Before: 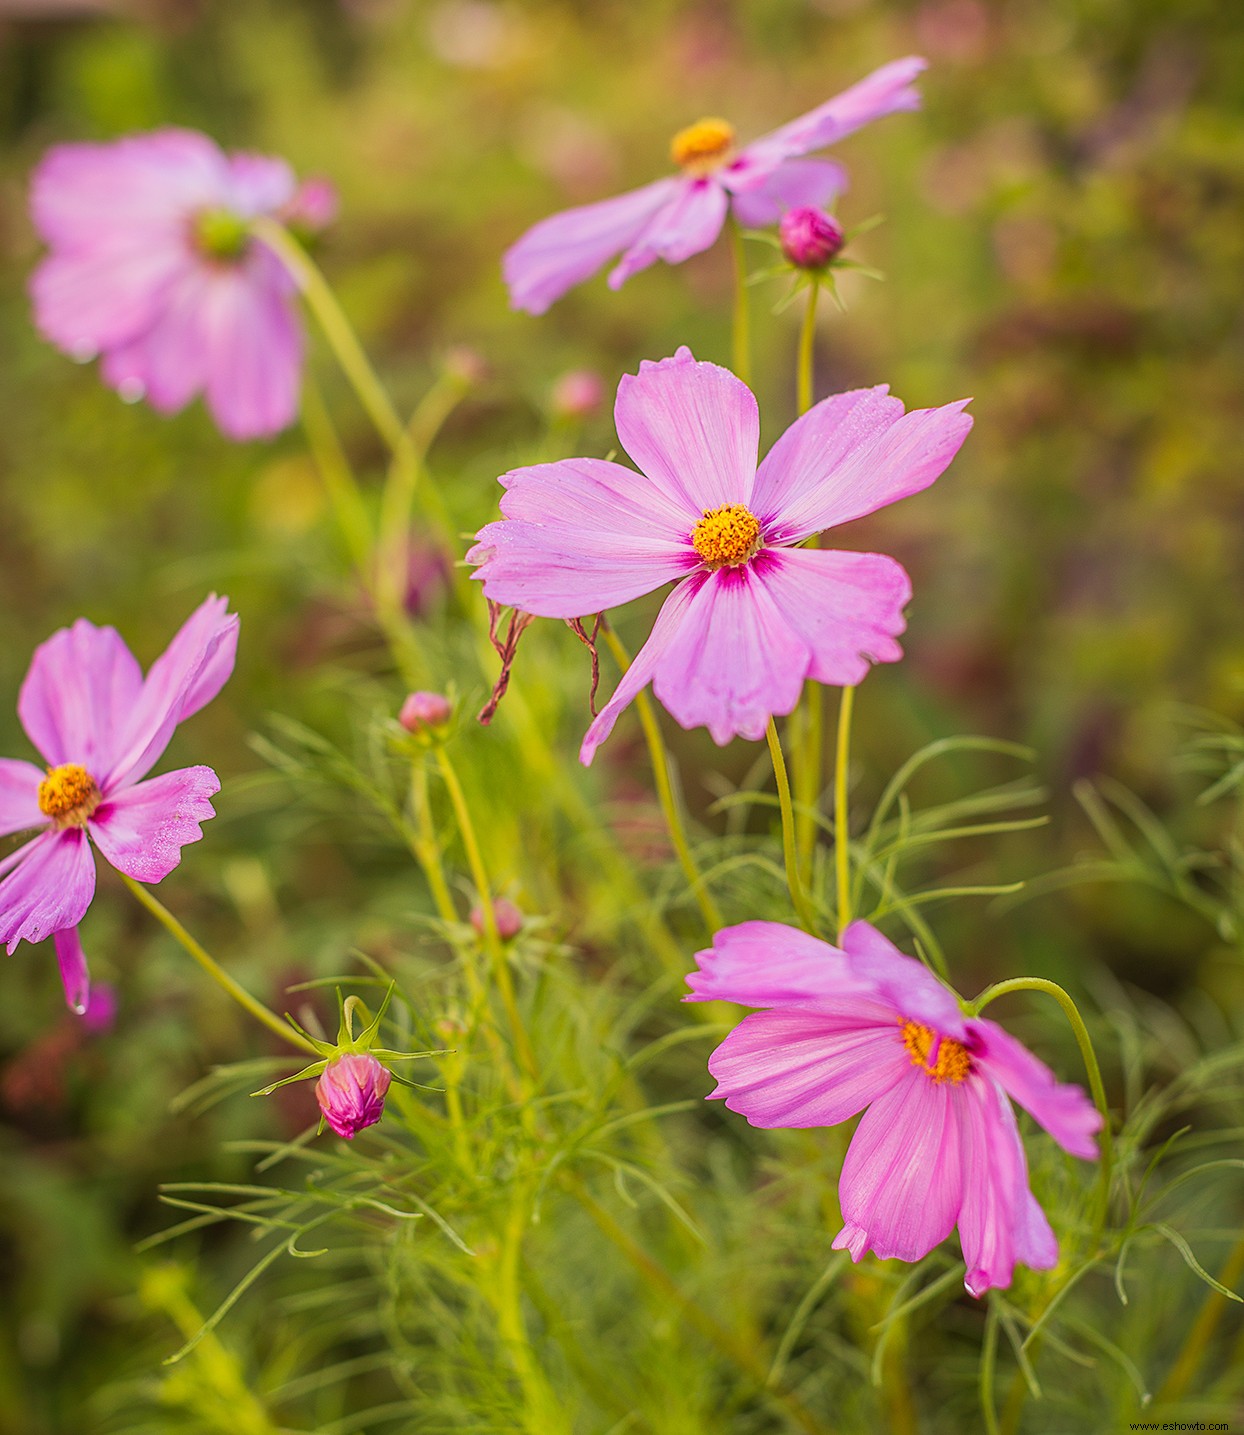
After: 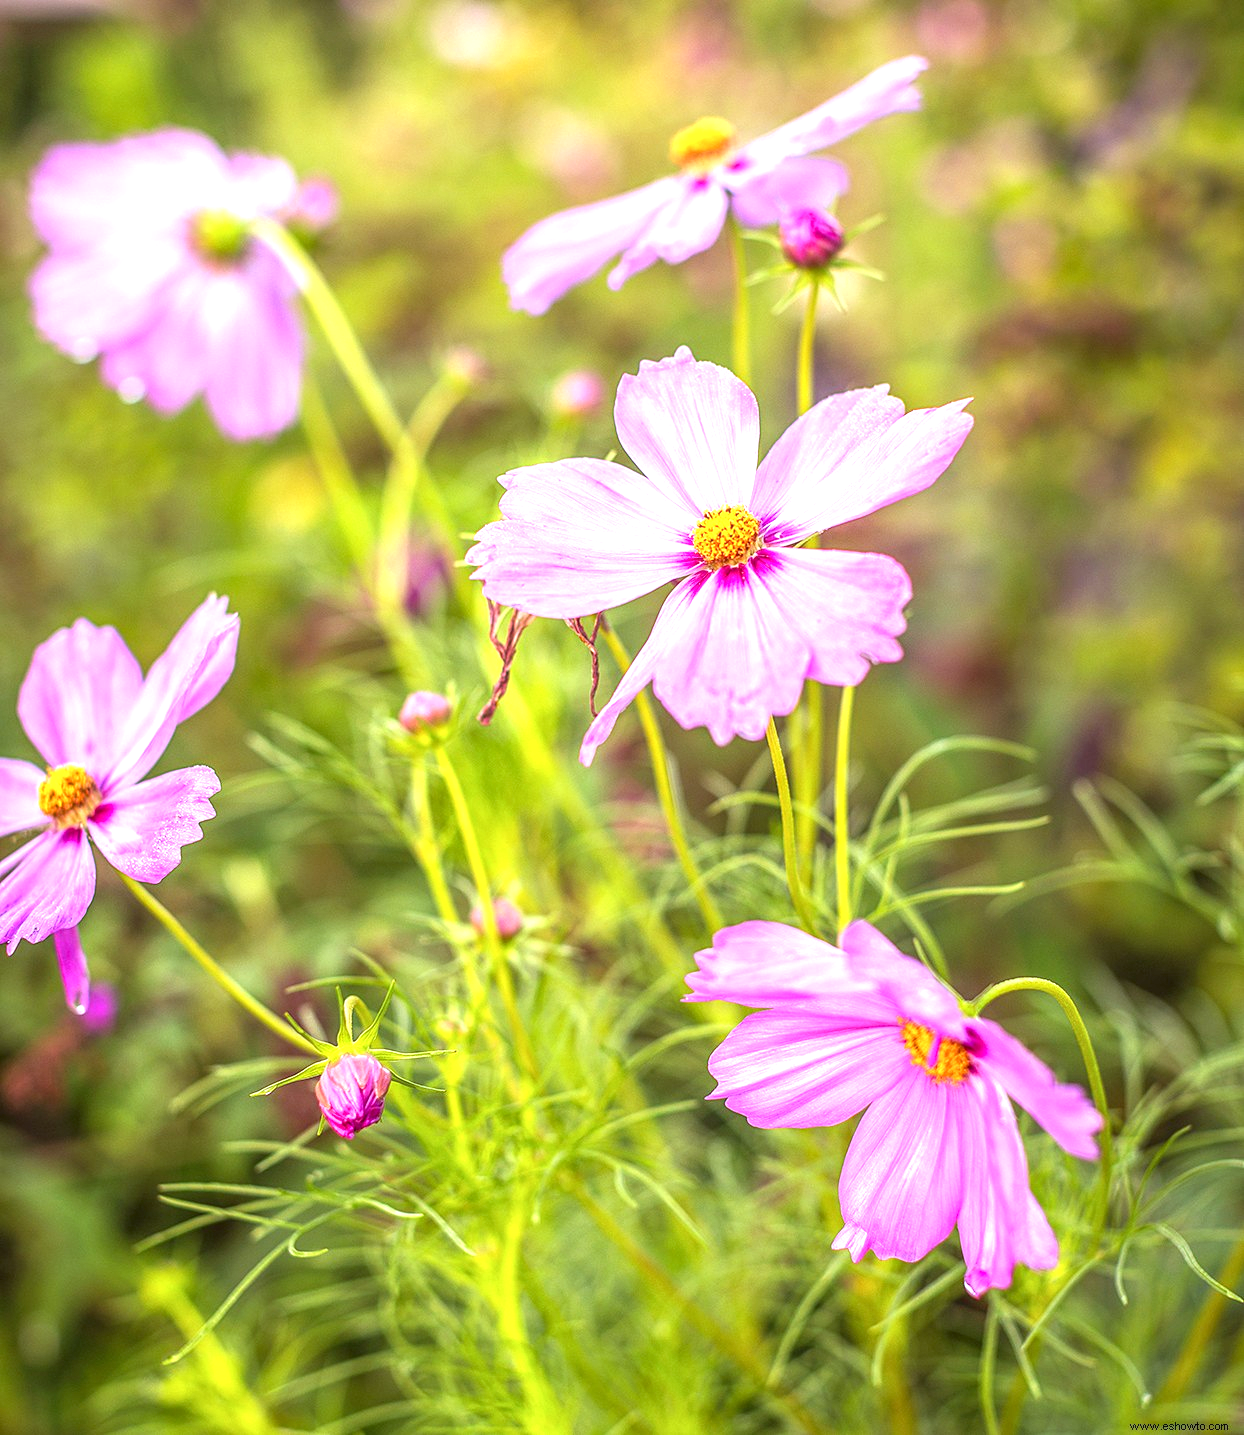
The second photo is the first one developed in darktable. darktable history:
white balance: red 0.926, green 1.003, blue 1.133
exposure: black level correction 0, exposure 1.1 EV, compensate exposure bias true, compensate highlight preservation false
local contrast: on, module defaults
